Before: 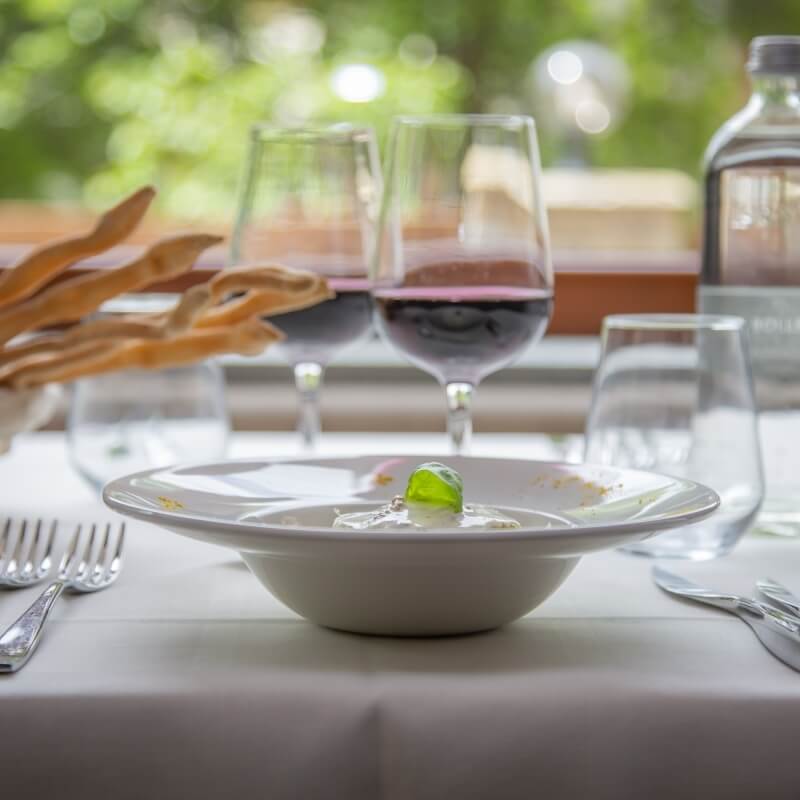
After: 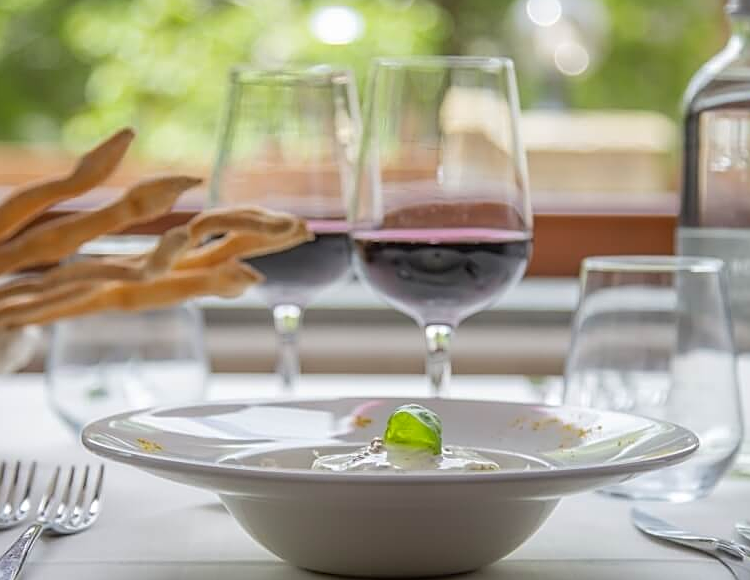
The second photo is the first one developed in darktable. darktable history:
color balance rgb: global vibrance 10%
sharpen: amount 0.575
crop: left 2.737%, top 7.287%, right 3.421%, bottom 20.179%
